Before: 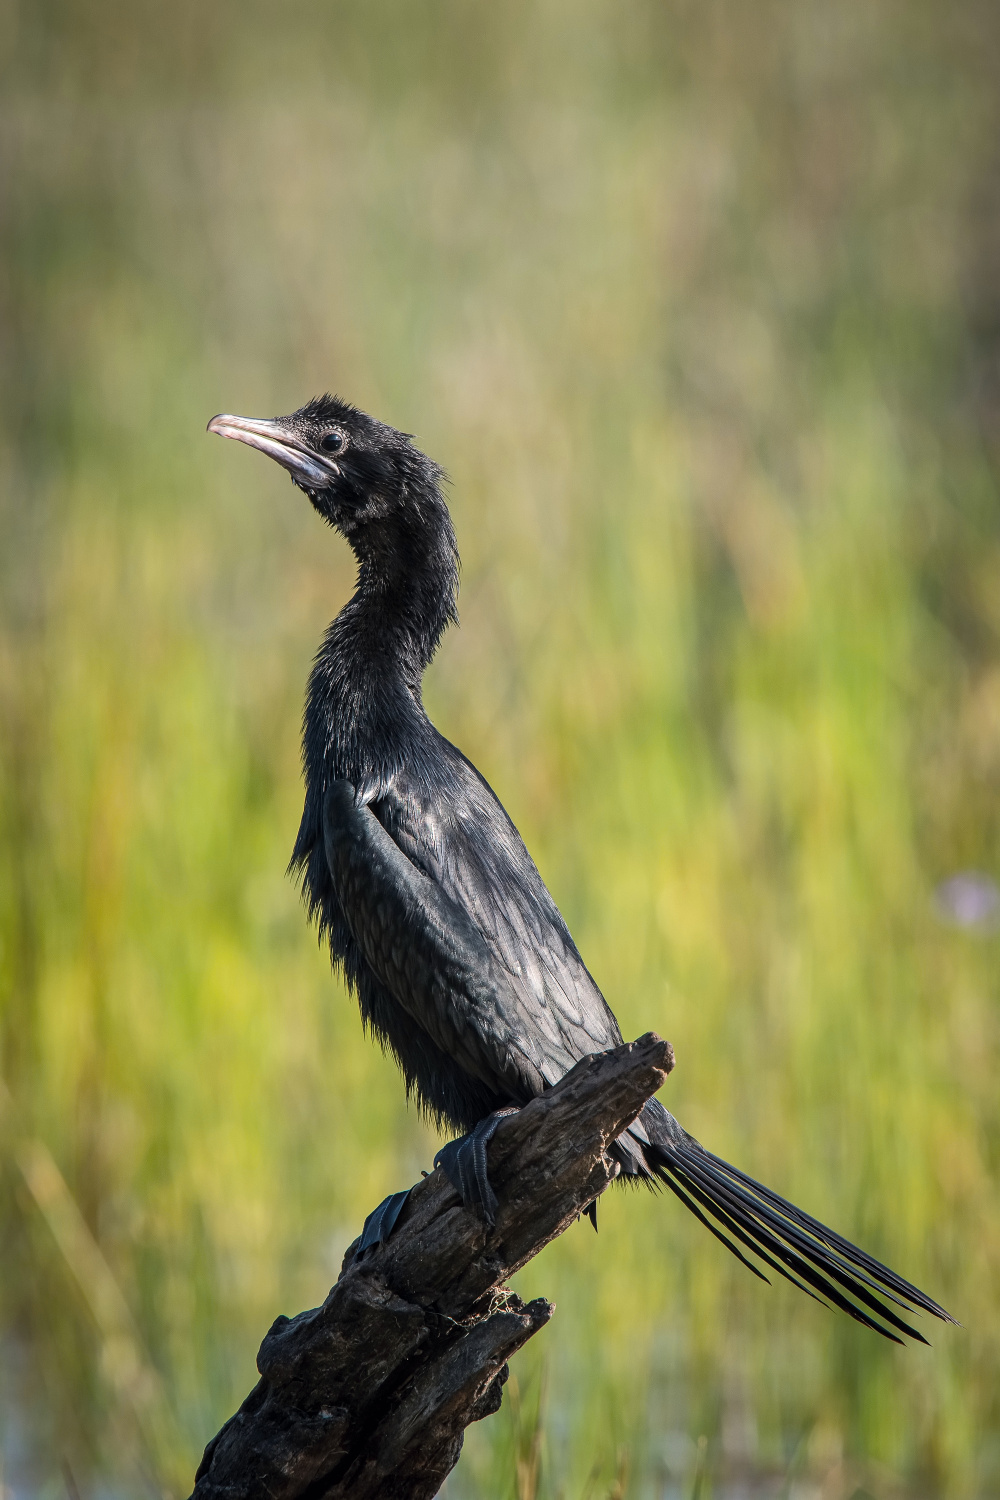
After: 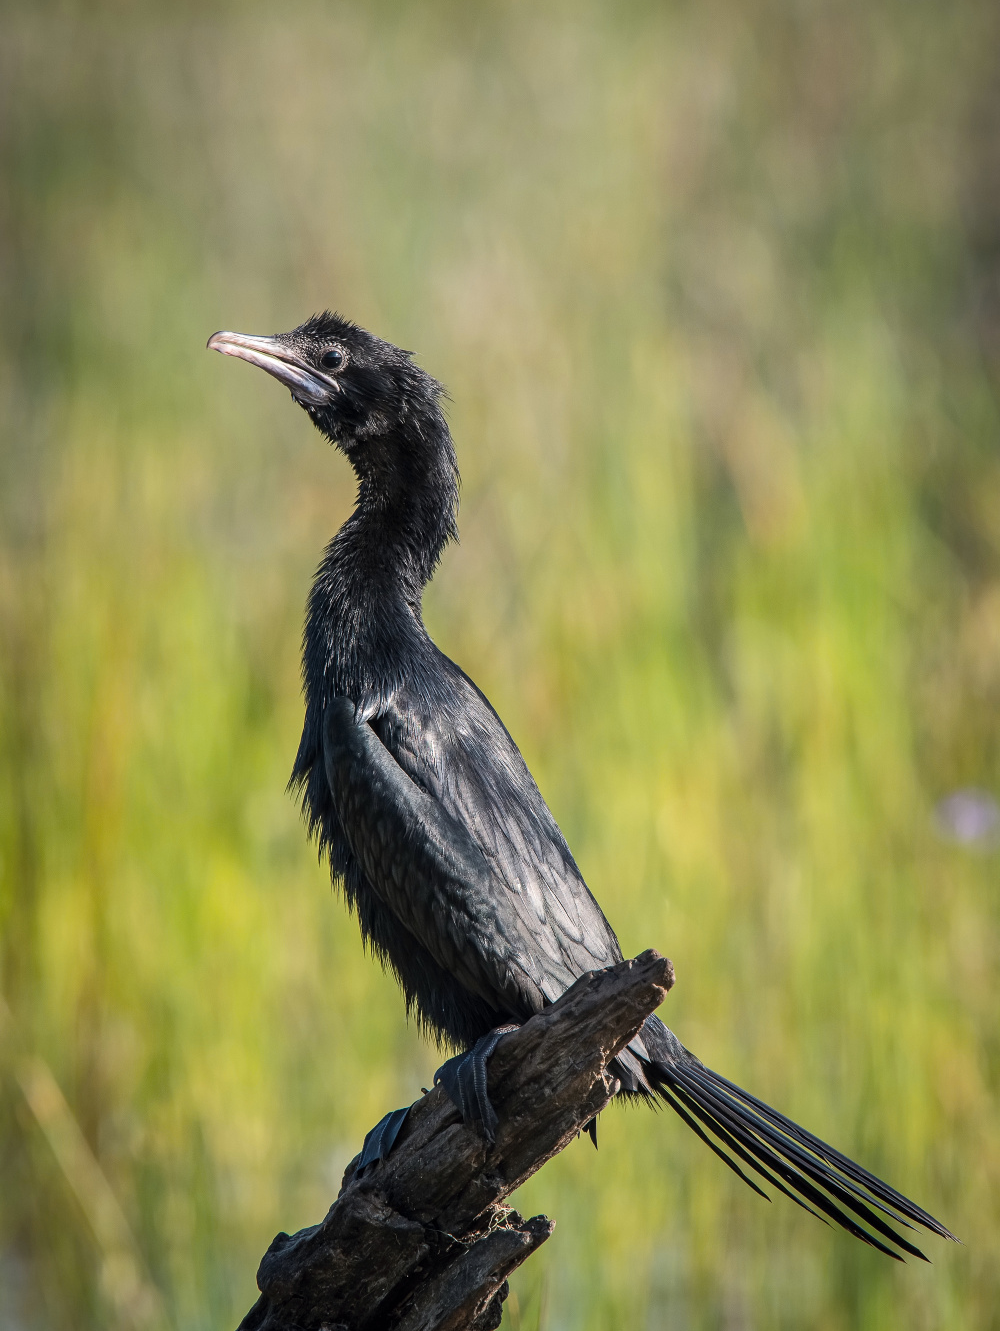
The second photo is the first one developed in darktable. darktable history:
crop and rotate: top 5.597%, bottom 5.665%
